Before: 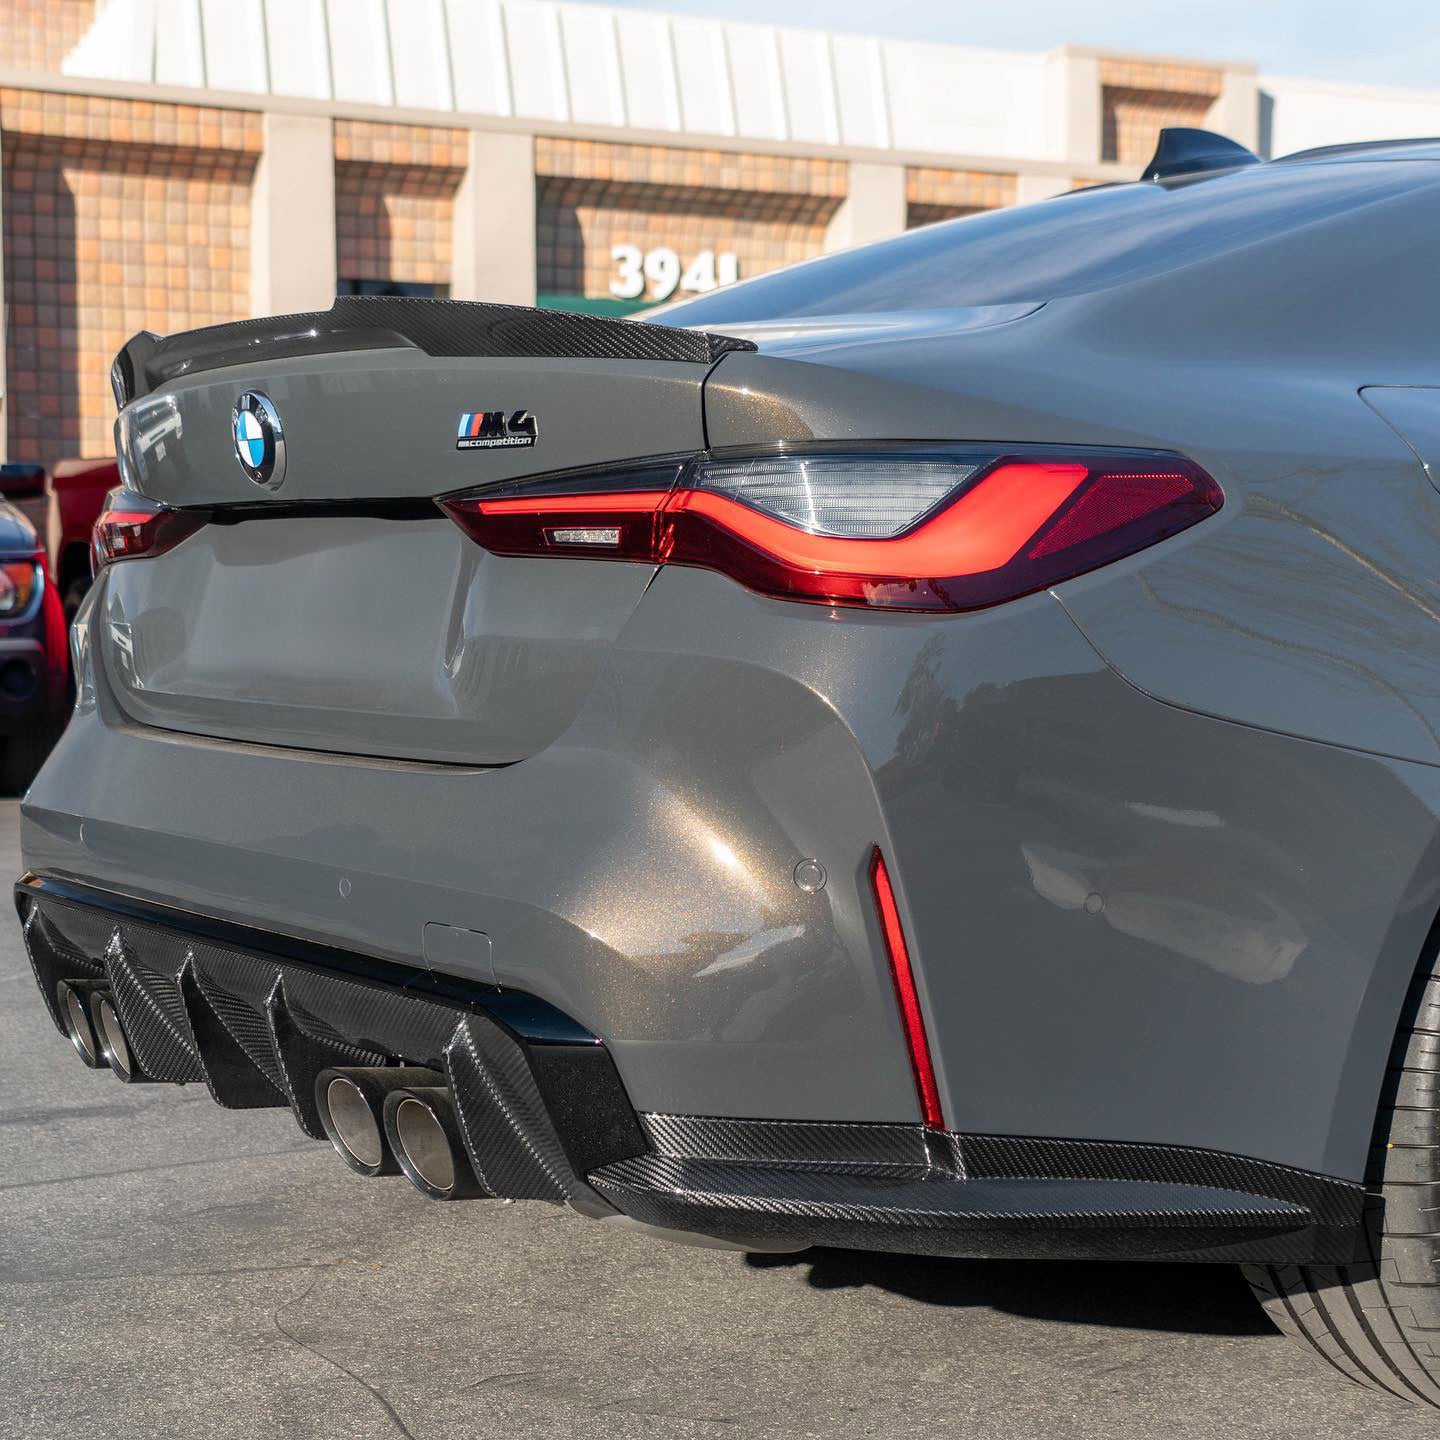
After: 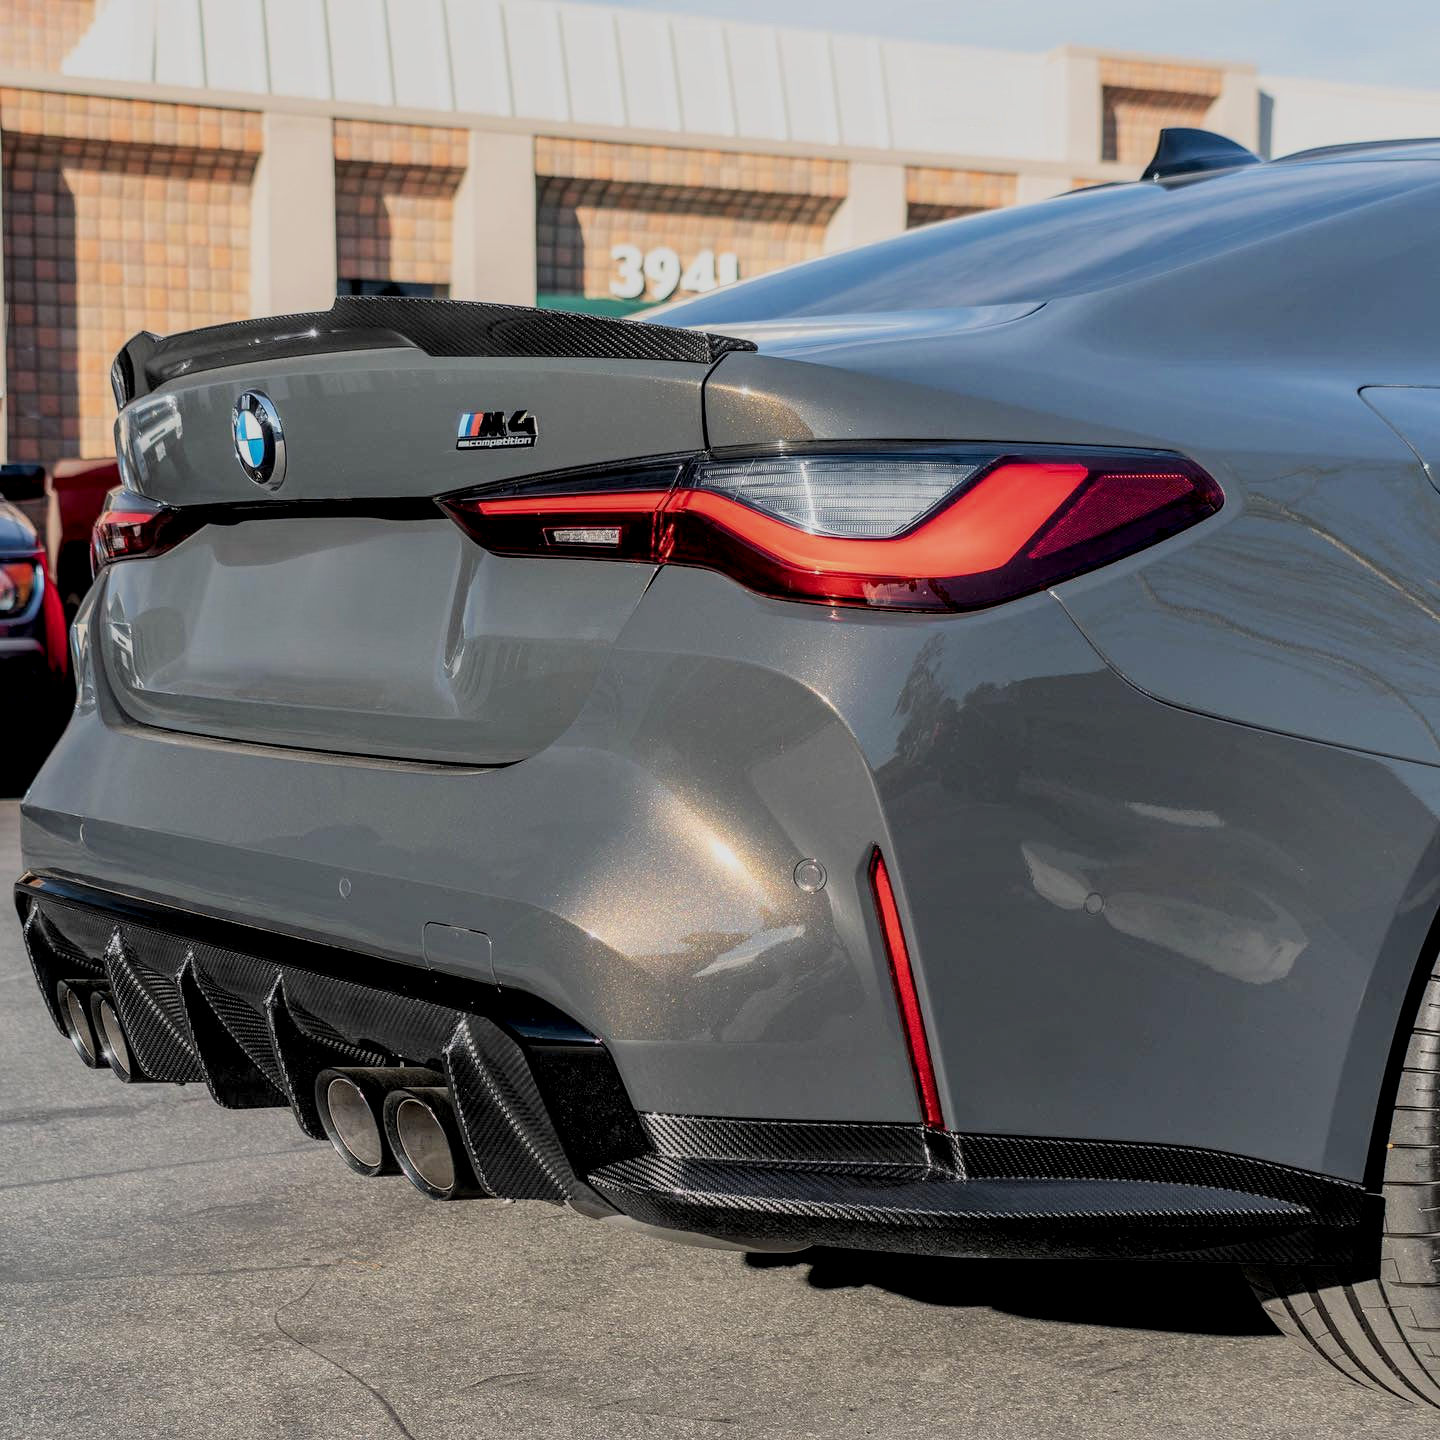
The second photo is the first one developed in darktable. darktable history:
local contrast: highlights 83%, shadows 81%
filmic rgb: black relative exposure -7.15 EV, white relative exposure 5.36 EV, hardness 3.02, color science v6 (2022)
